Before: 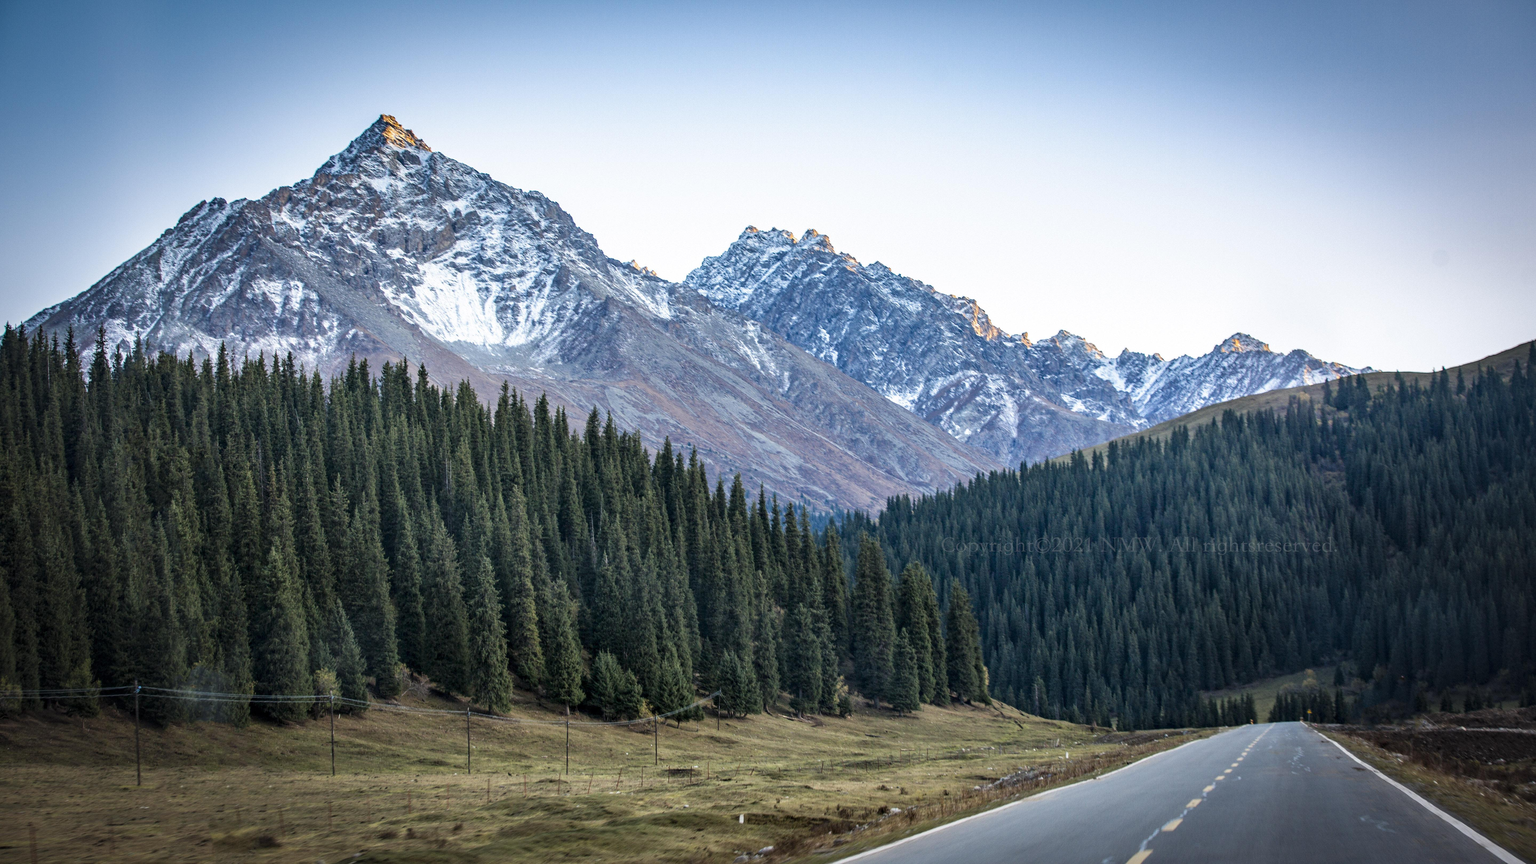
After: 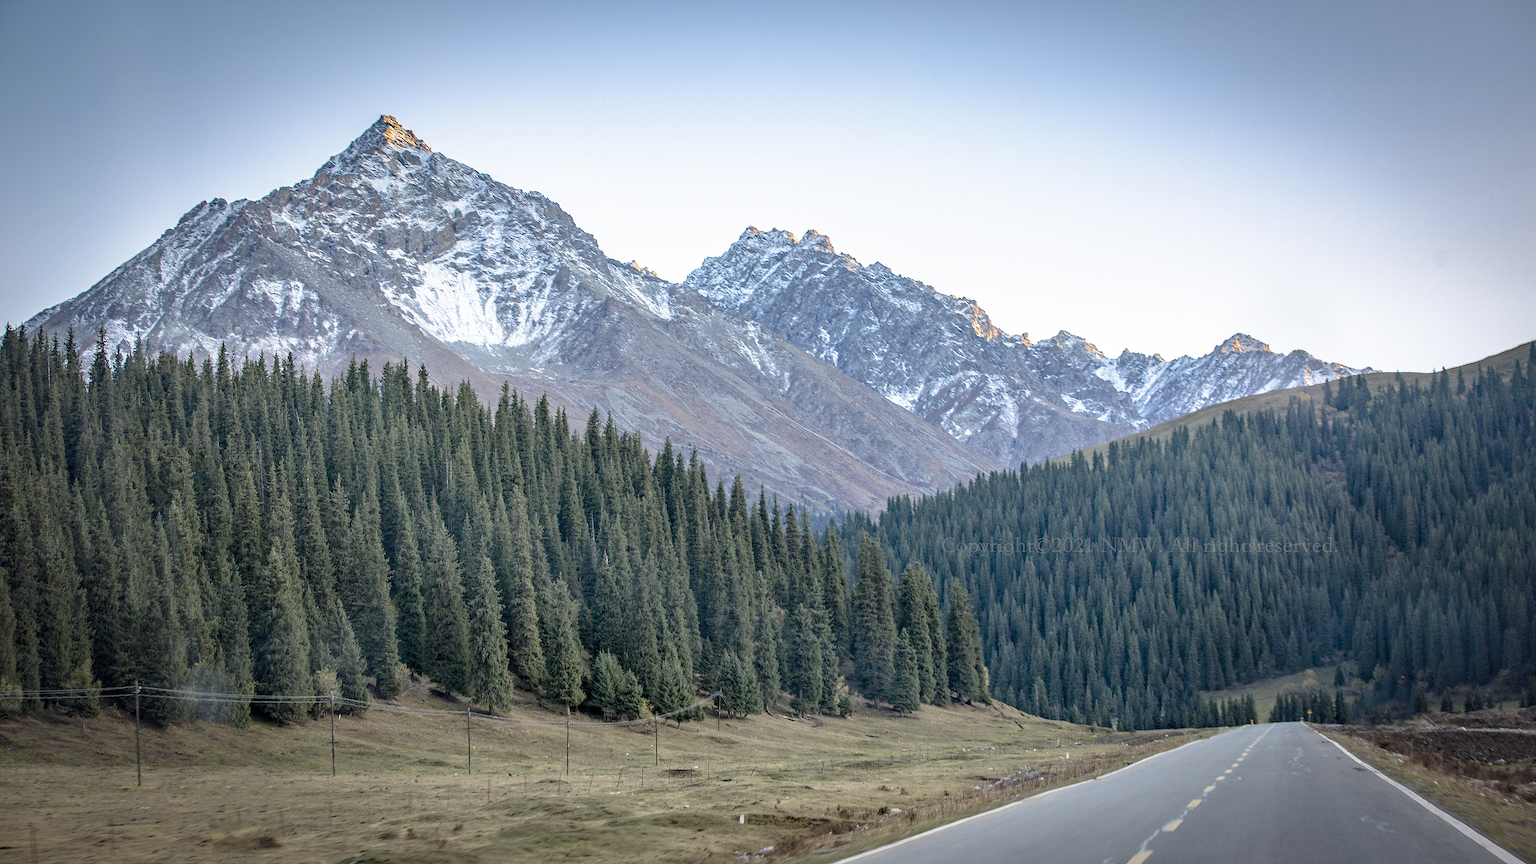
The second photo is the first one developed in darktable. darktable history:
sharpen: radius 1.424, amount 1.261, threshold 0.758
tone curve: curves: ch0 [(0, 0) (0.004, 0.008) (0.077, 0.156) (0.169, 0.29) (0.774, 0.774) (1, 1)], preserve colors none
